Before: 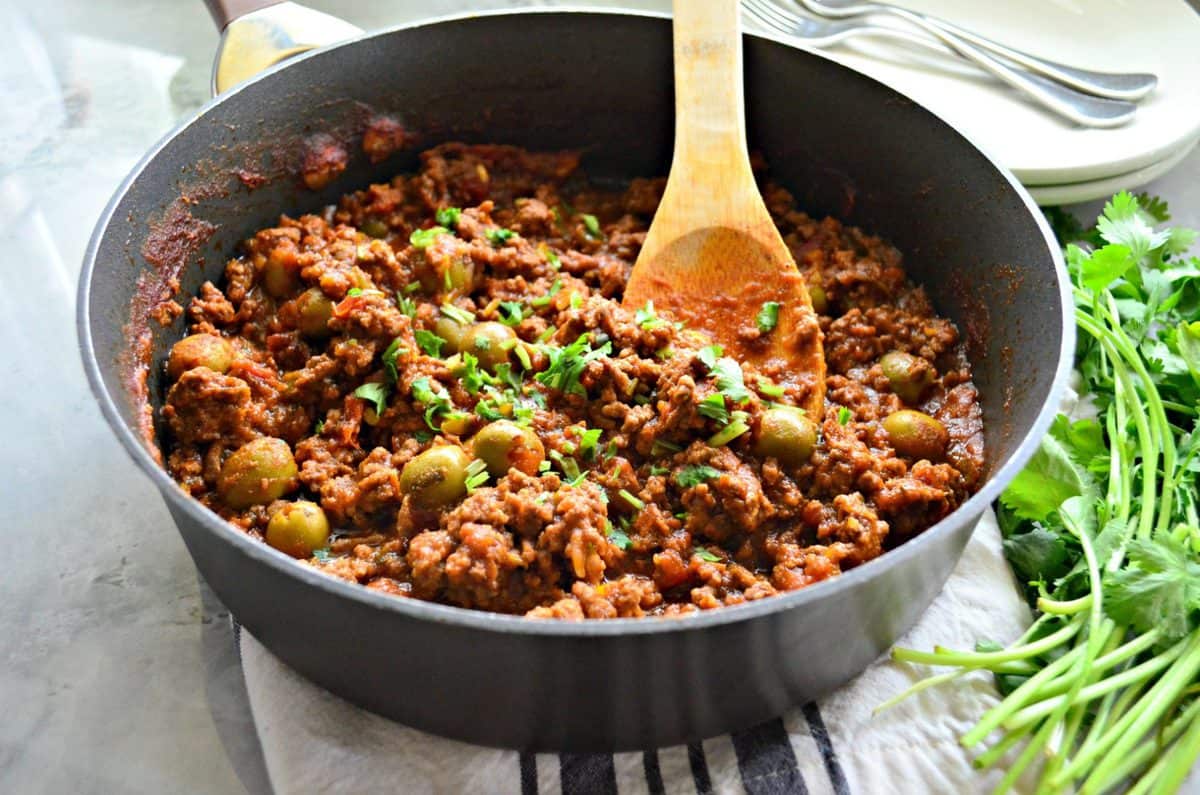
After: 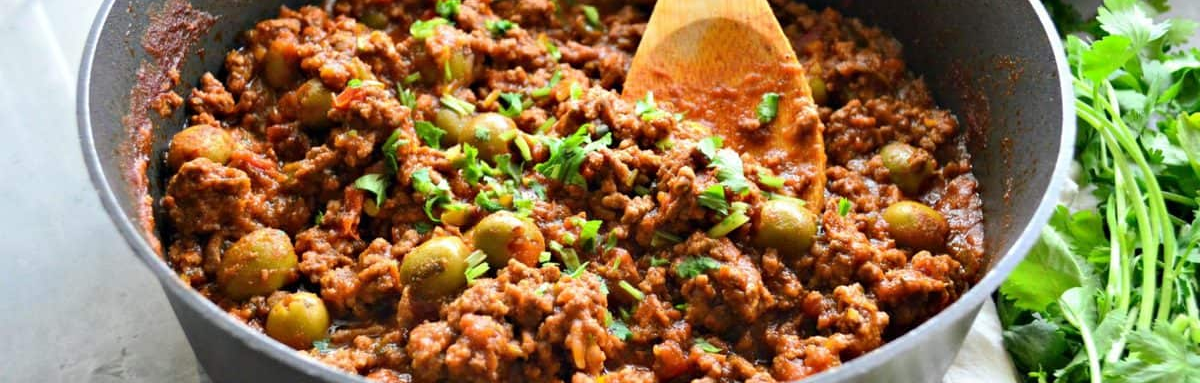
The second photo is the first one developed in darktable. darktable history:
crop and rotate: top 26.341%, bottom 25.396%
